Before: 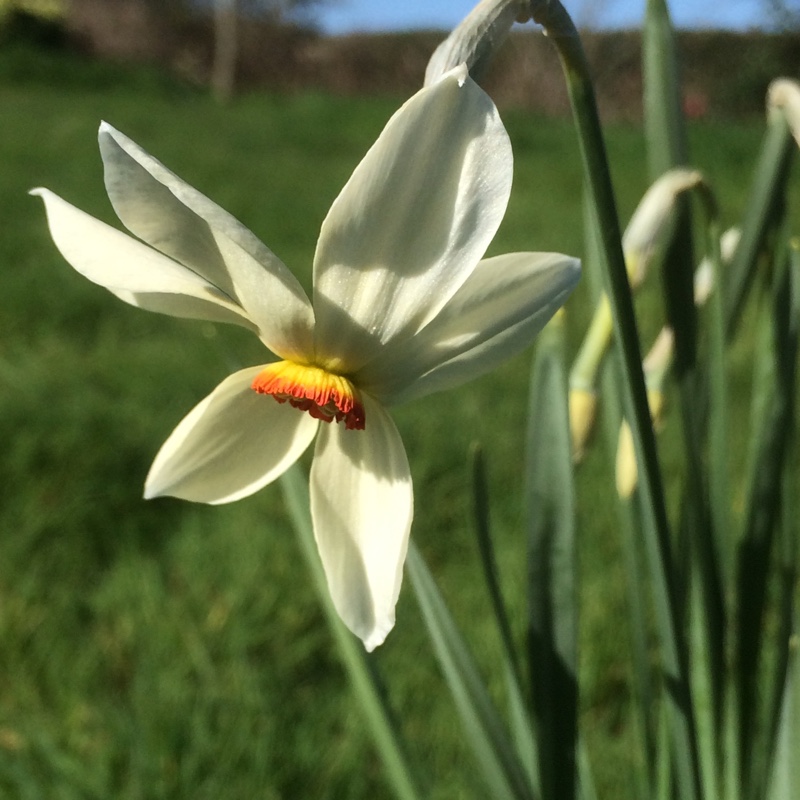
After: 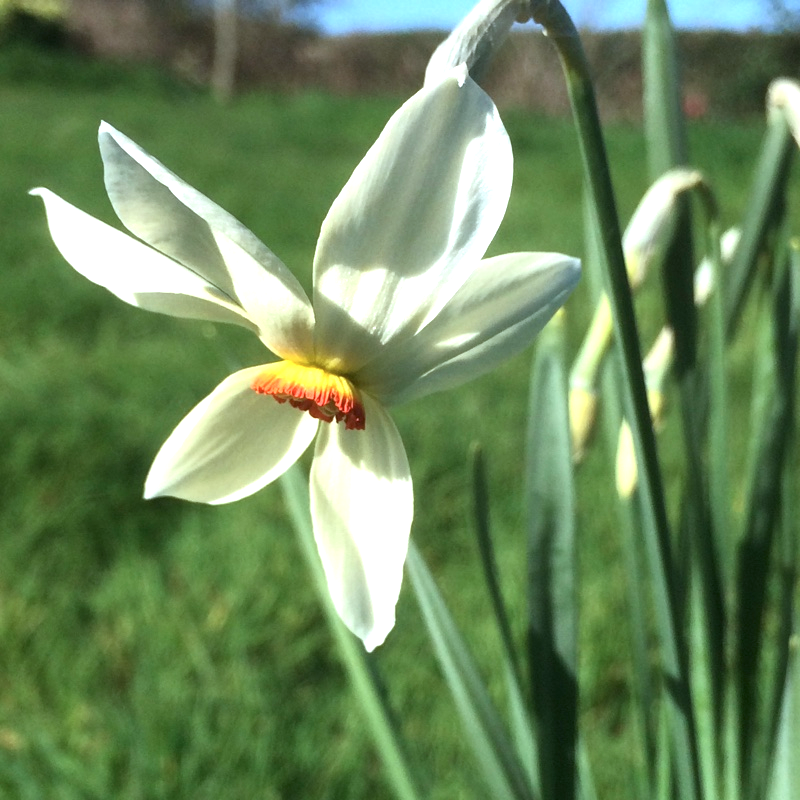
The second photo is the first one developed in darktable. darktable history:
color calibration: illuminant custom, x 0.368, y 0.373, temperature 4343.94 K
exposure: exposure 0.912 EV, compensate highlight preservation false
